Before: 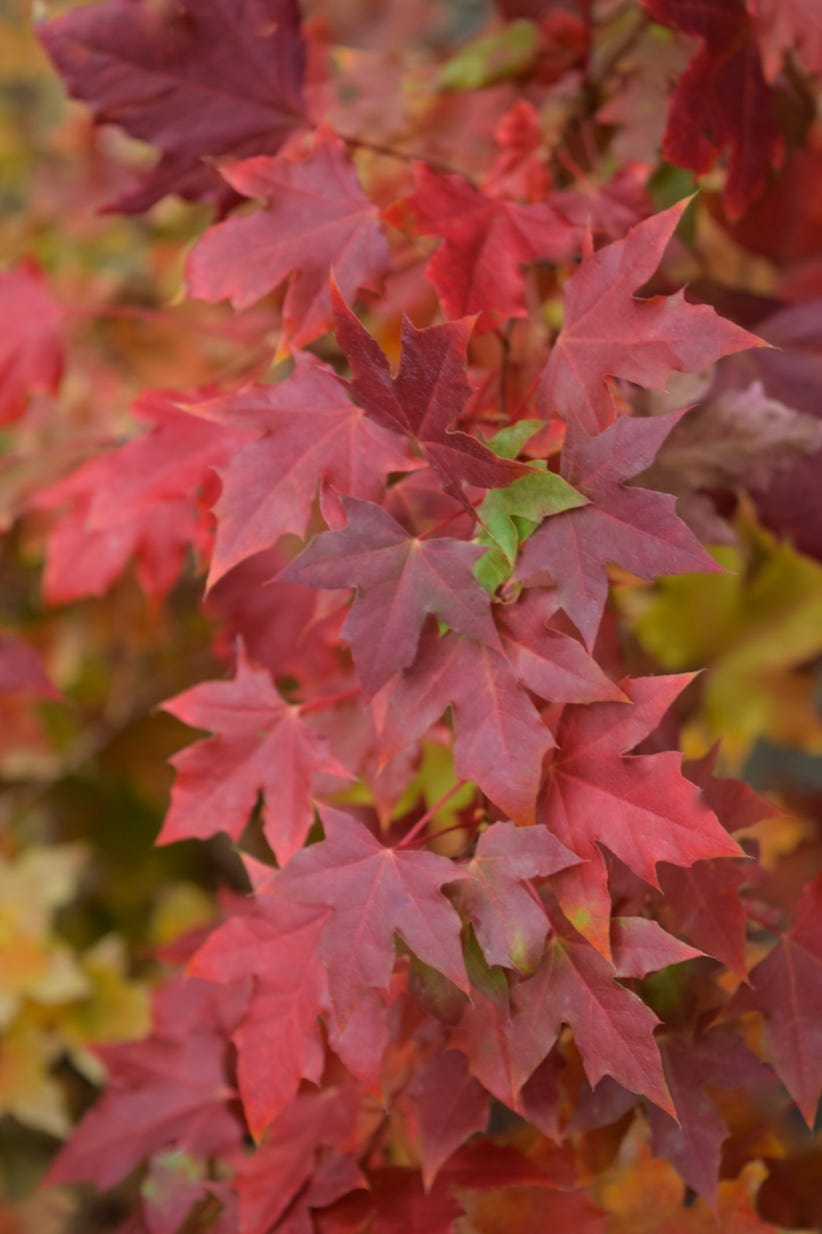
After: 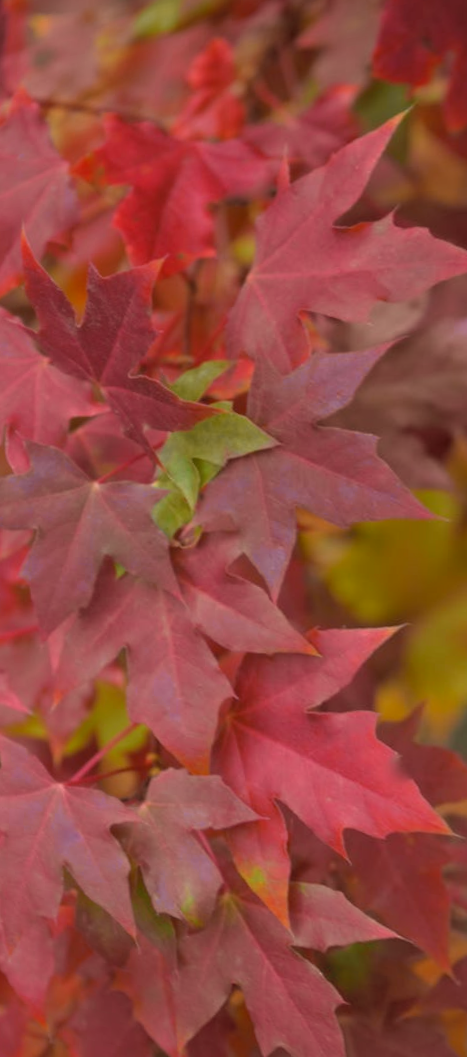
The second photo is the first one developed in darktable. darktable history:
rotate and perspective: rotation 1.69°, lens shift (vertical) -0.023, lens shift (horizontal) -0.291, crop left 0.025, crop right 0.988, crop top 0.092, crop bottom 0.842
shadows and highlights: shadows 40, highlights -60
tone curve: curves: ch0 [(0, 0) (0.15, 0.17) (0.452, 0.437) (0.611, 0.588) (0.751, 0.749) (1, 1)]; ch1 [(0, 0) (0.325, 0.327) (0.412, 0.45) (0.453, 0.484) (0.5, 0.499) (0.541, 0.55) (0.617, 0.612) (0.695, 0.697) (1, 1)]; ch2 [(0, 0) (0.386, 0.397) (0.452, 0.459) (0.505, 0.498) (0.524, 0.547) (0.574, 0.566) (0.633, 0.641) (1, 1)], color space Lab, independent channels, preserve colors none
crop: left 31.458%, top 0%, right 11.876%
